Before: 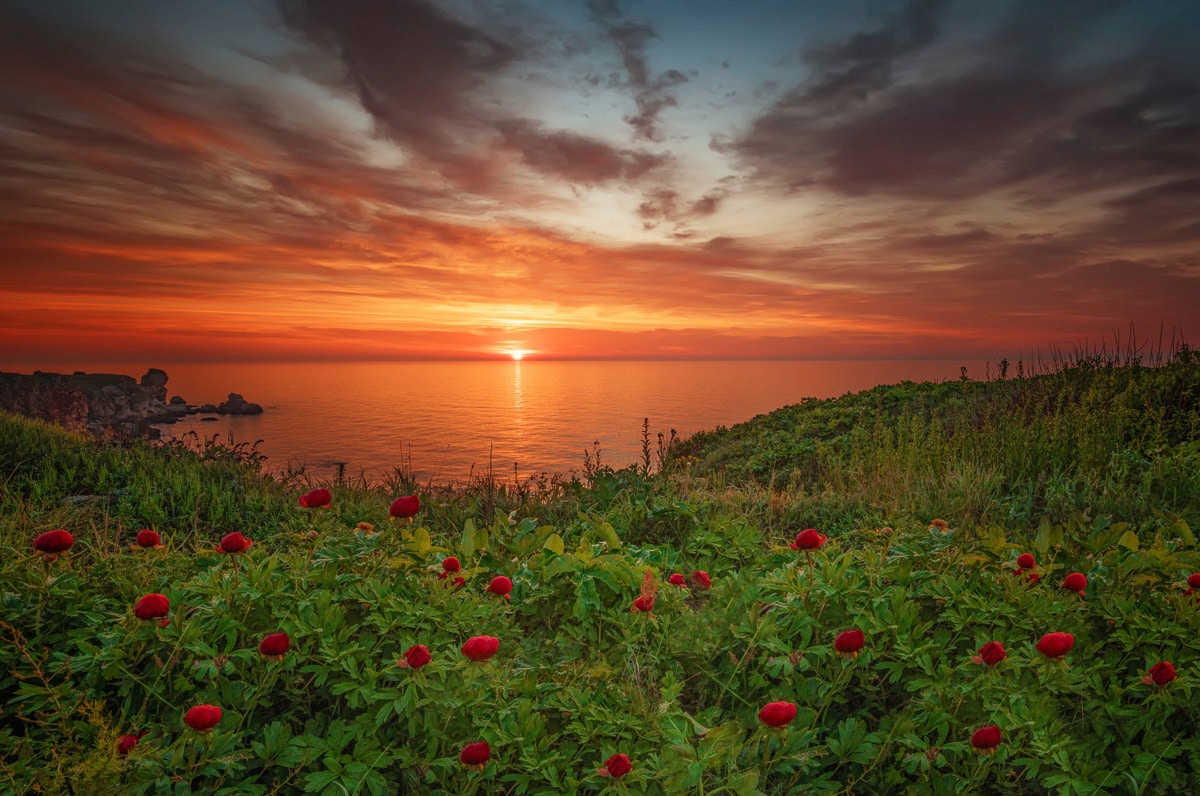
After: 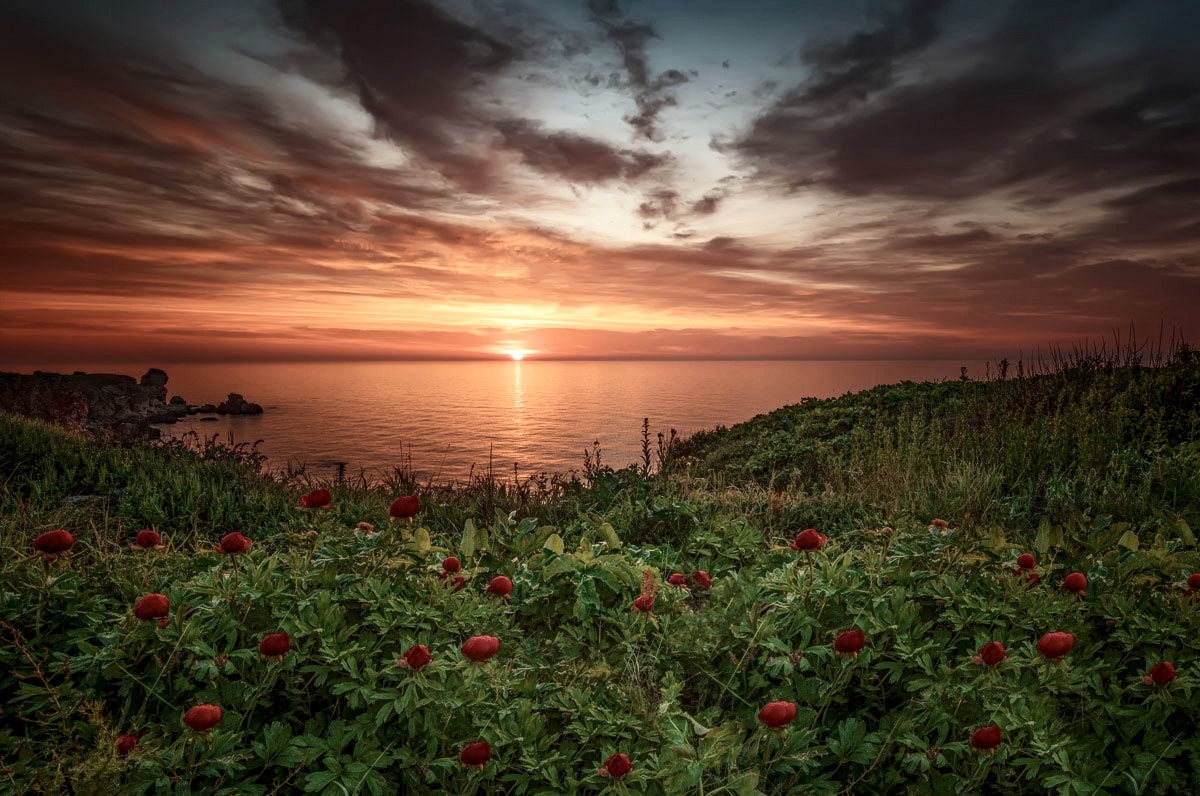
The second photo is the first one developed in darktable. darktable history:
local contrast: on, module defaults
contrast brightness saturation: contrast 0.253, saturation -0.314
